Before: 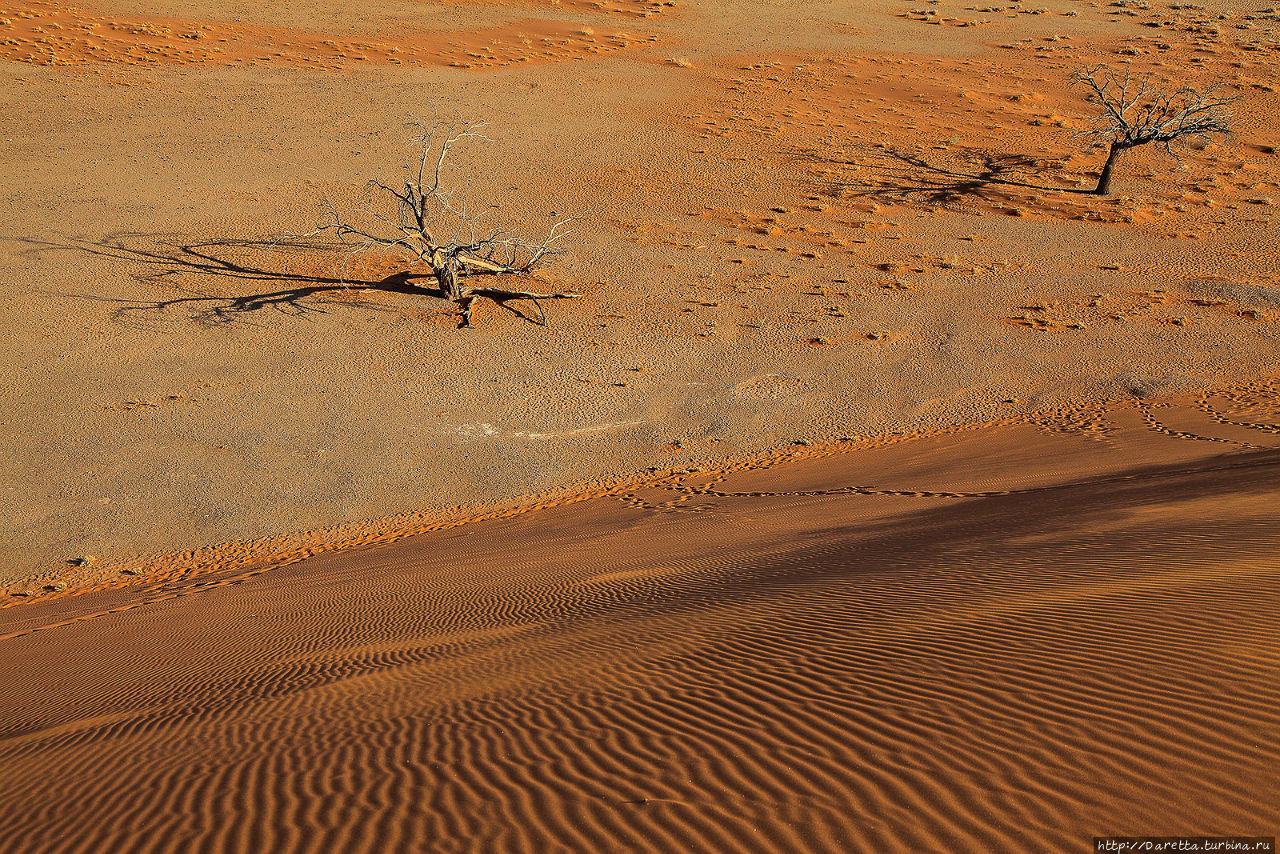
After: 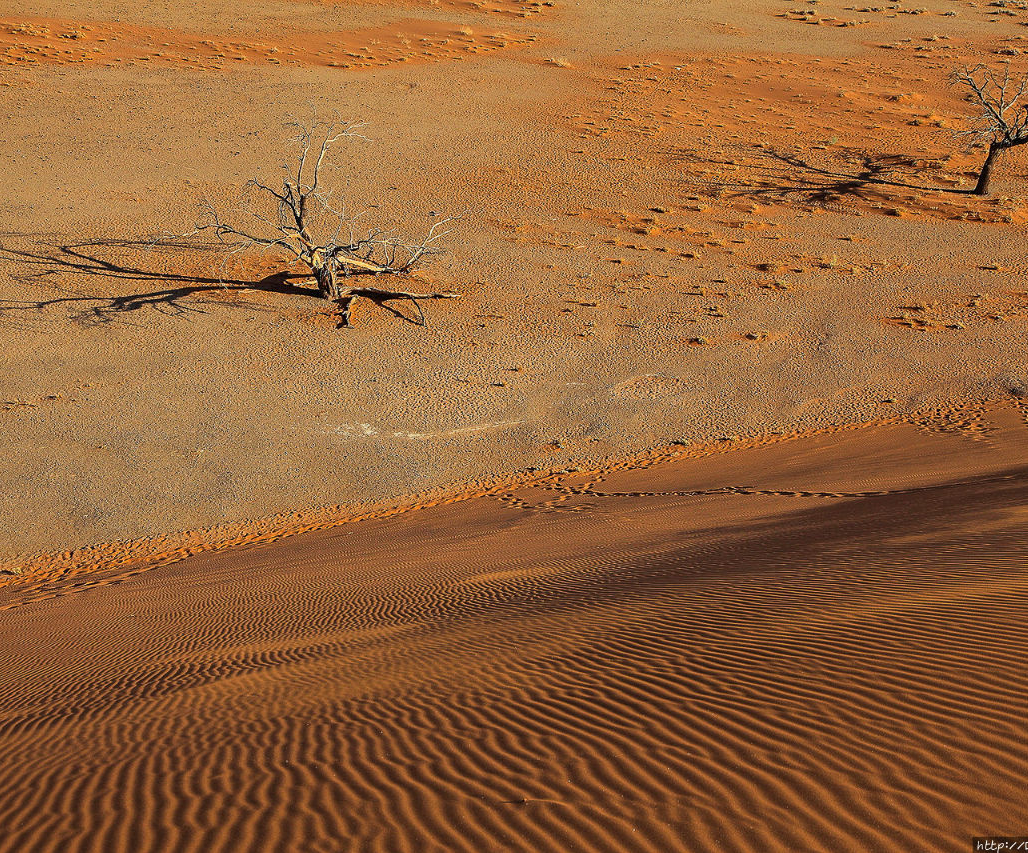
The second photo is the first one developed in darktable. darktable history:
crop and rotate: left 9.518%, right 10.144%
